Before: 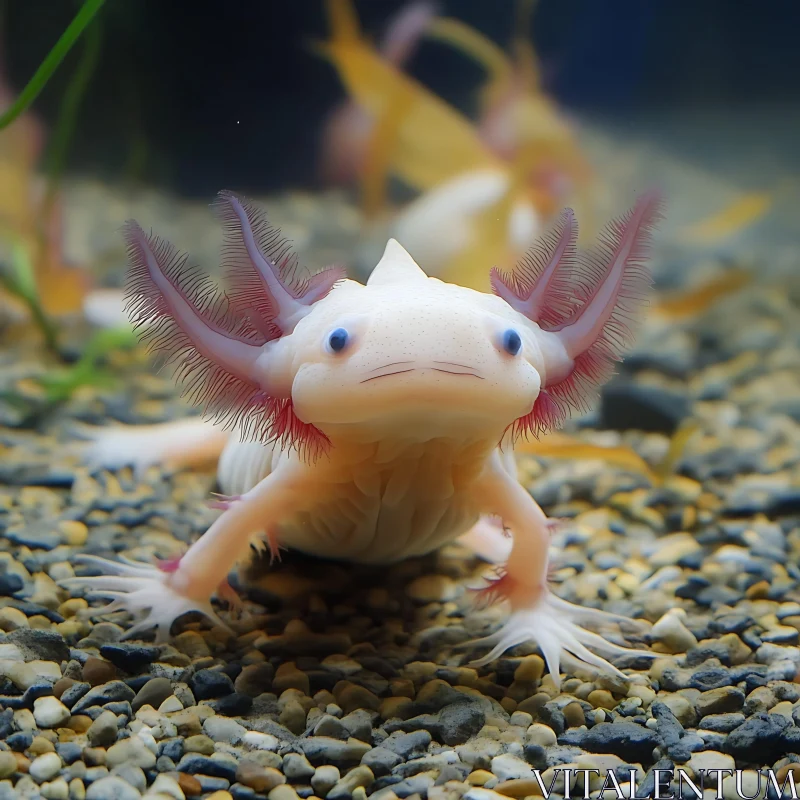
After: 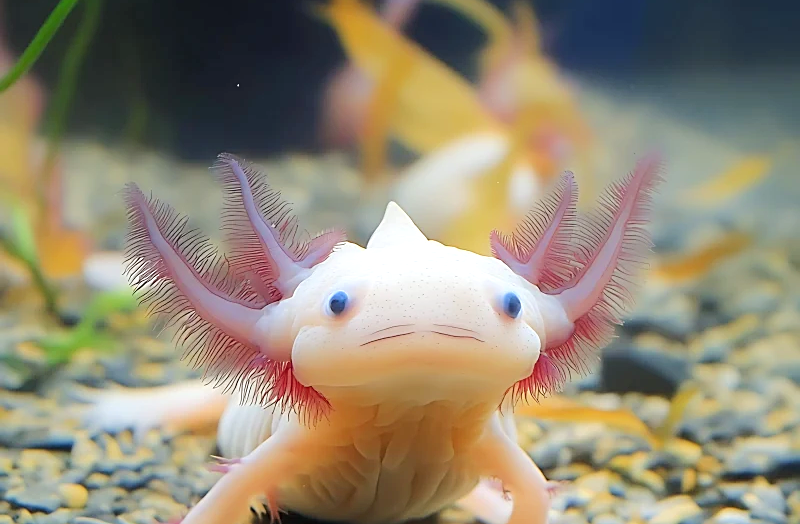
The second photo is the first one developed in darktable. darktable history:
tone equalizer: -8 EV 0.964 EV, -7 EV 1.03 EV, -6 EV 0.993 EV, -5 EV 0.991 EV, -4 EV 0.996 EV, -3 EV 0.729 EV, -2 EV 0.497 EV, -1 EV 0.243 EV, edges refinement/feathering 500, mask exposure compensation -1.57 EV, preserve details no
crop and rotate: top 4.74%, bottom 29.658%
sharpen: on, module defaults
